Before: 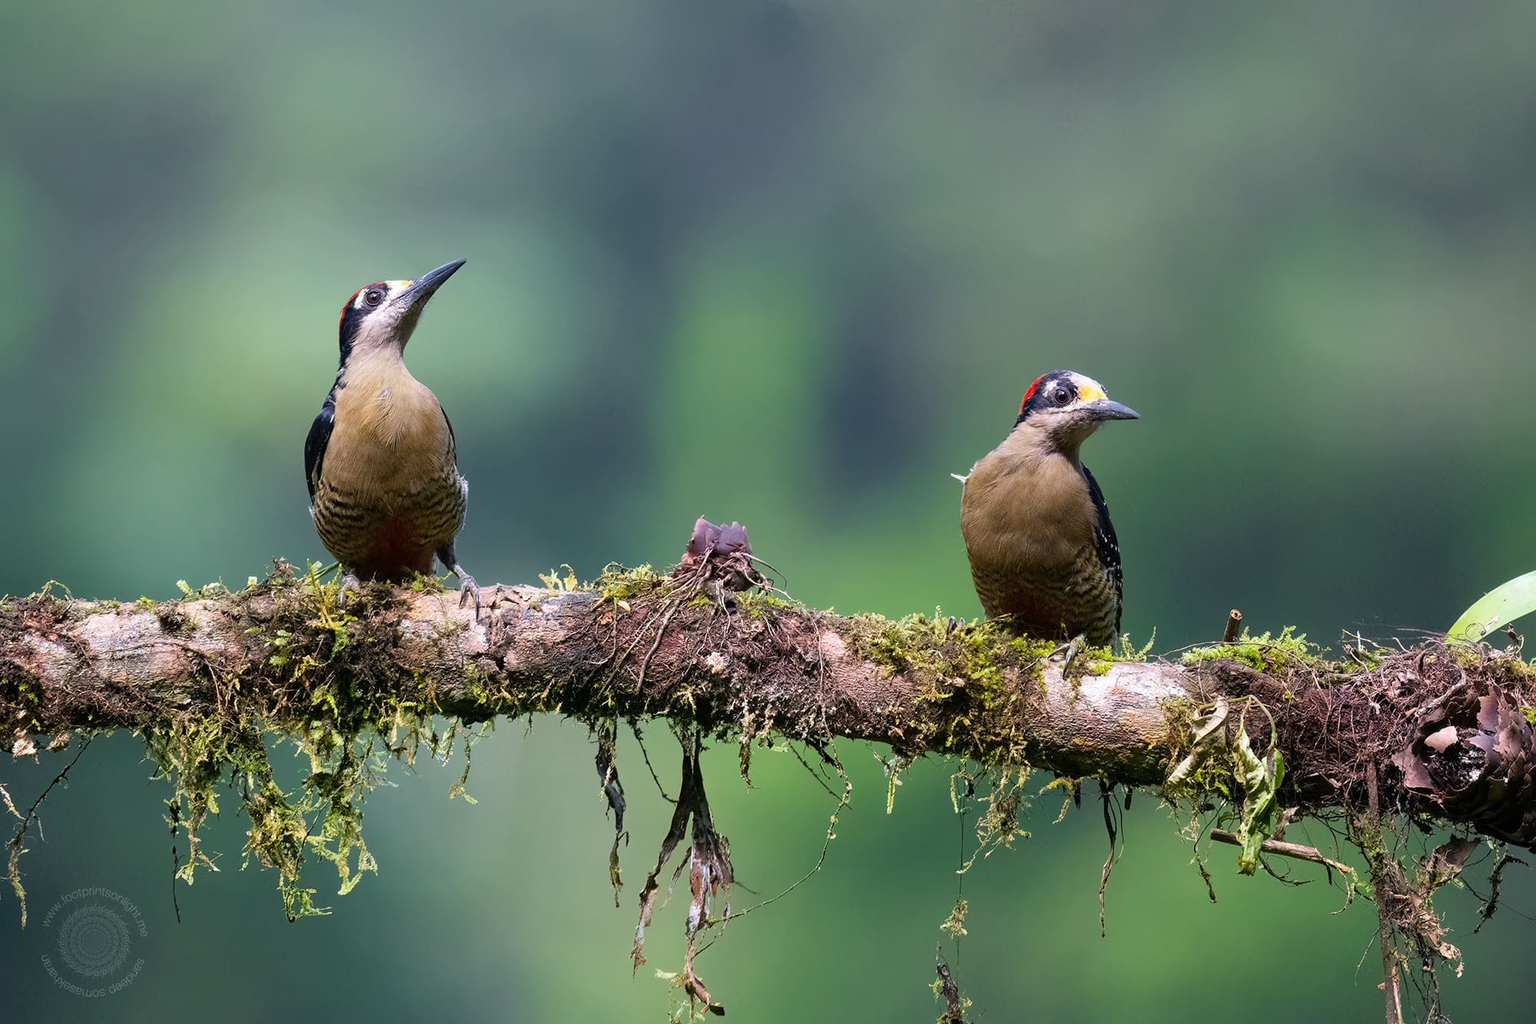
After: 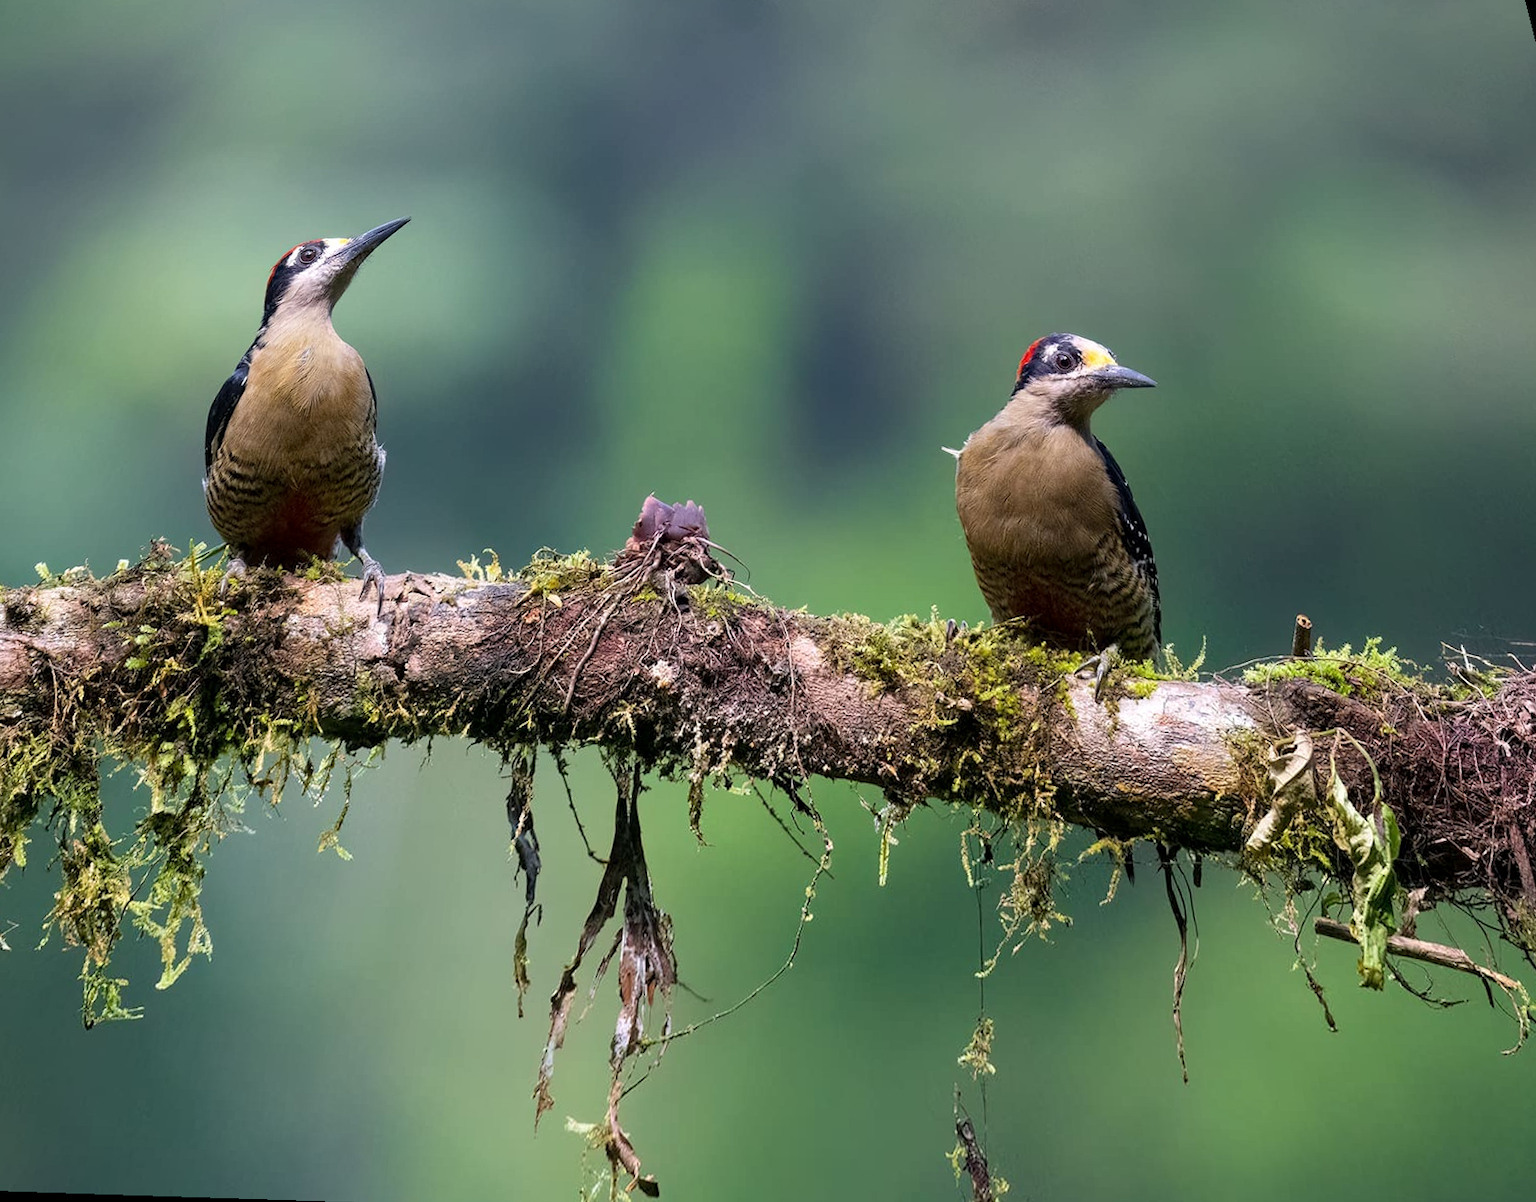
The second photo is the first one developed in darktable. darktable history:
rotate and perspective: rotation 0.72°, lens shift (vertical) -0.352, lens shift (horizontal) -0.051, crop left 0.152, crop right 0.859, crop top 0.019, crop bottom 0.964
local contrast: highlights 100%, shadows 100%, detail 120%, midtone range 0.2
